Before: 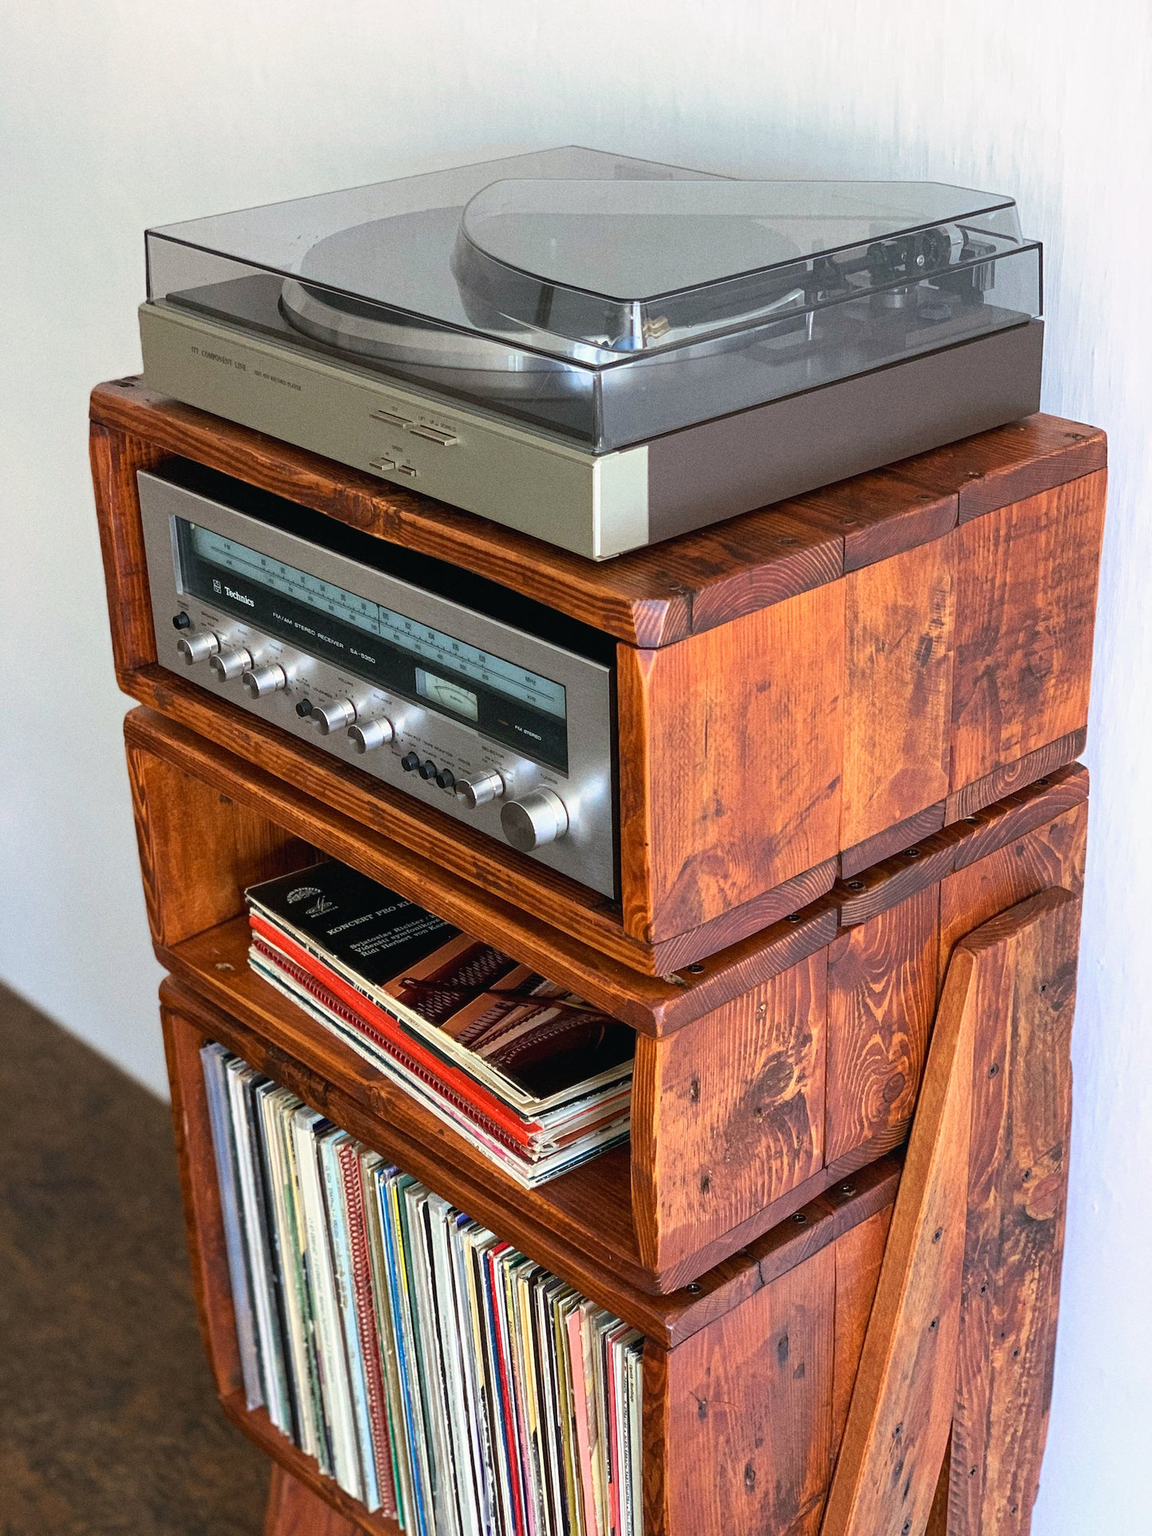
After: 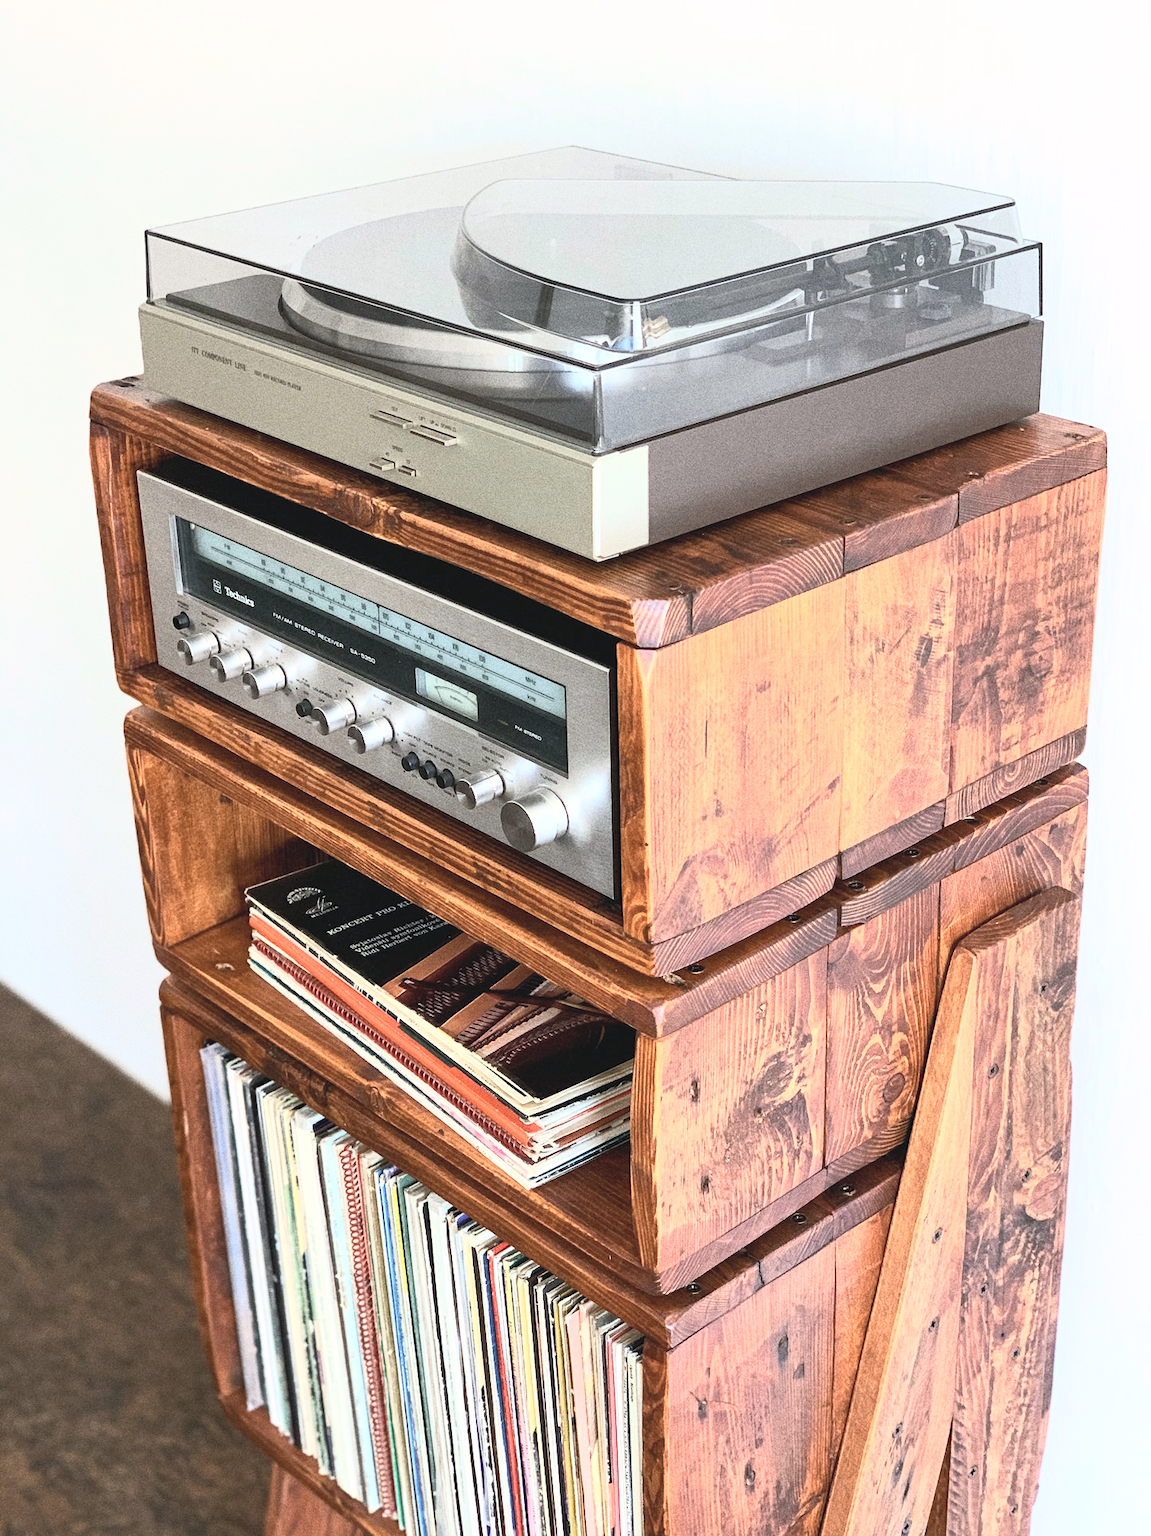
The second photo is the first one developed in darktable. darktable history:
contrast brightness saturation: contrast 0.434, brightness 0.555, saturation -0.184
